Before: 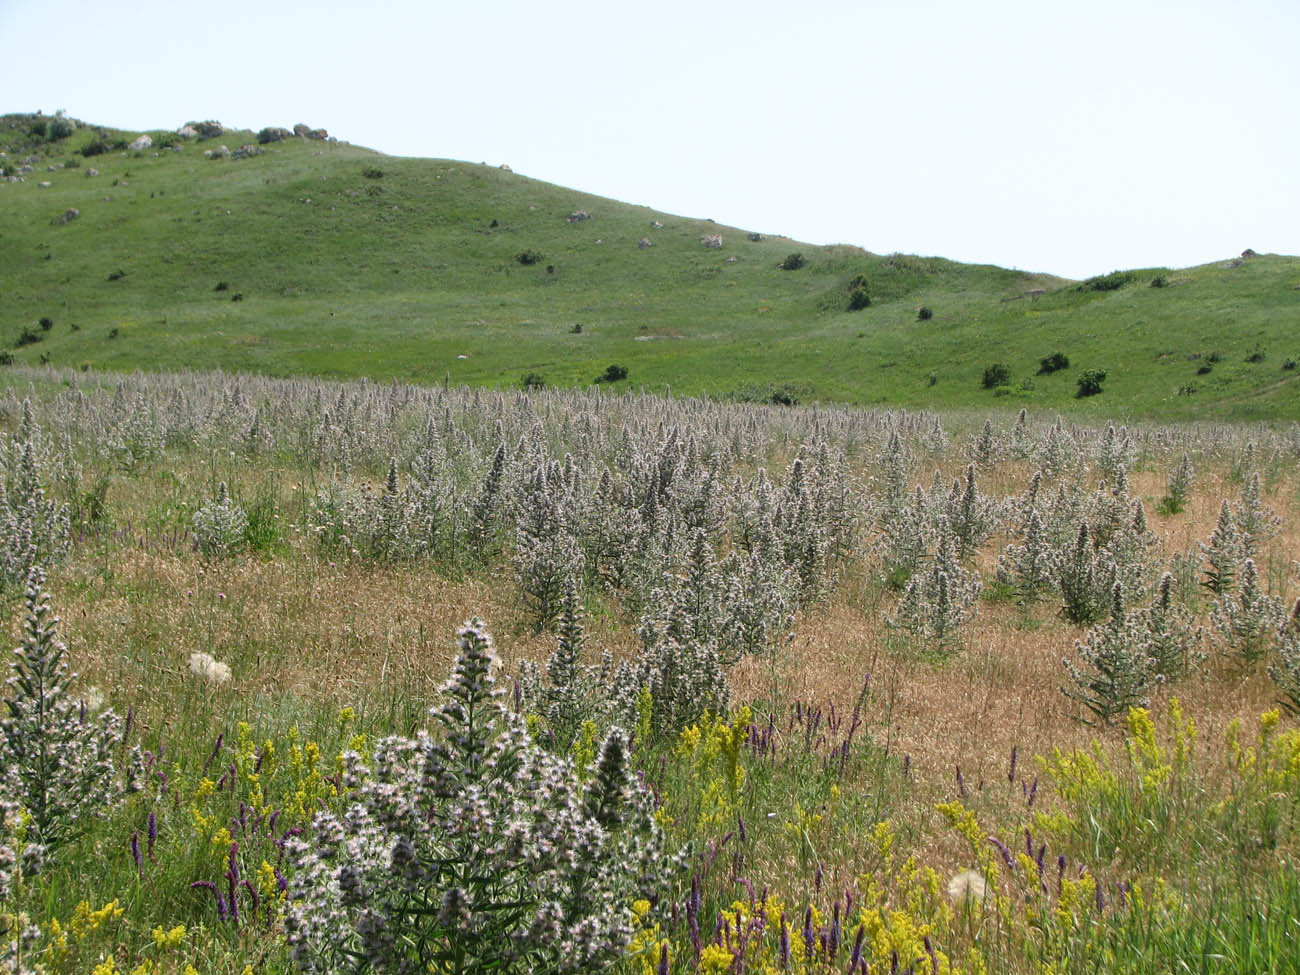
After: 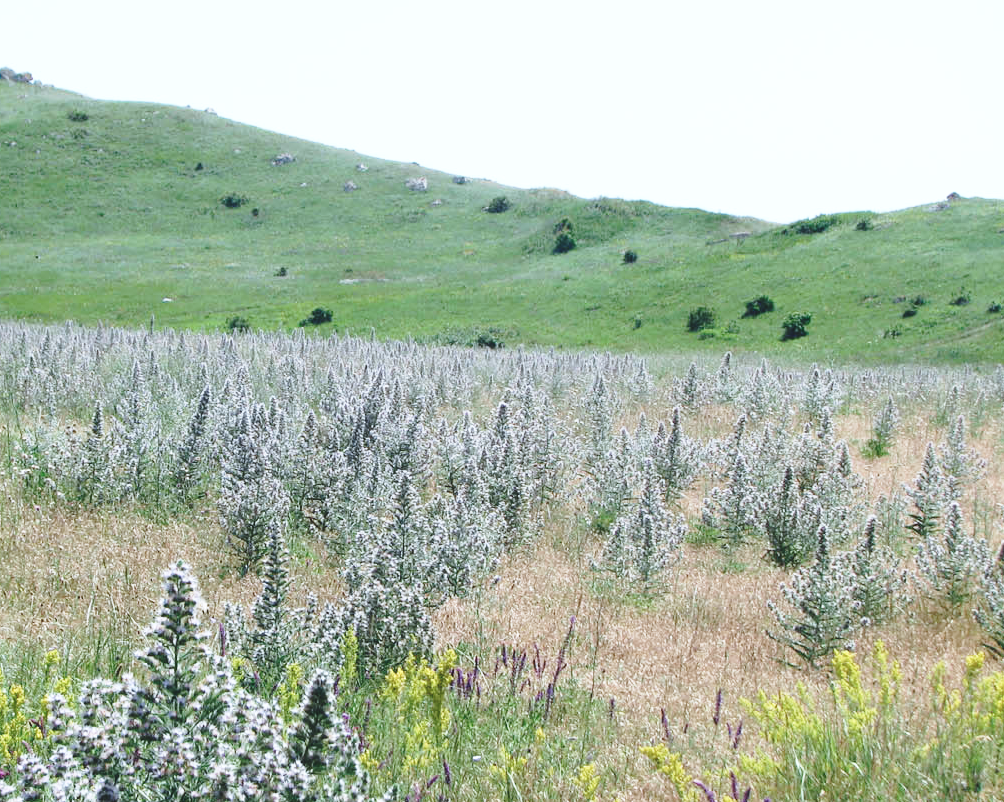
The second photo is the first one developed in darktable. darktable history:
base curve: curves: ch0 [(0, 0) (0.028, 0.03) (0.121, 0.232) (0.46, 0.748) (0.859, 0.968) (1, 1)], preserve colors none
color calibration: x 0.381, y 0.391, temperature 4089.56 K
crop: left 22.739%, top 5.924%, bottom 11.78%
exposure: black level correction -0.009, exposure 0.066 EV, compensate highlight preservation false
contrast brightness saturation: saturation -0.065
